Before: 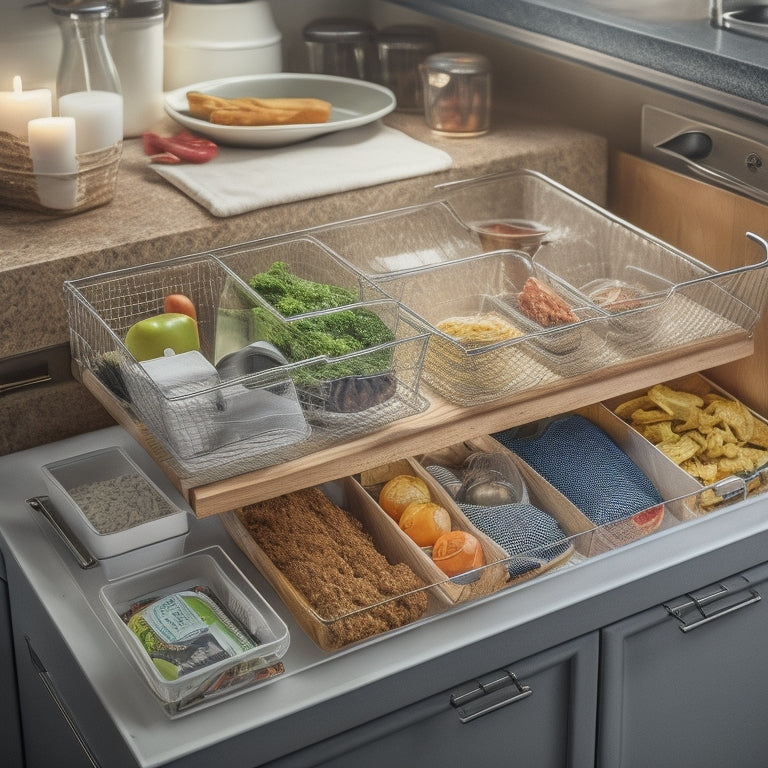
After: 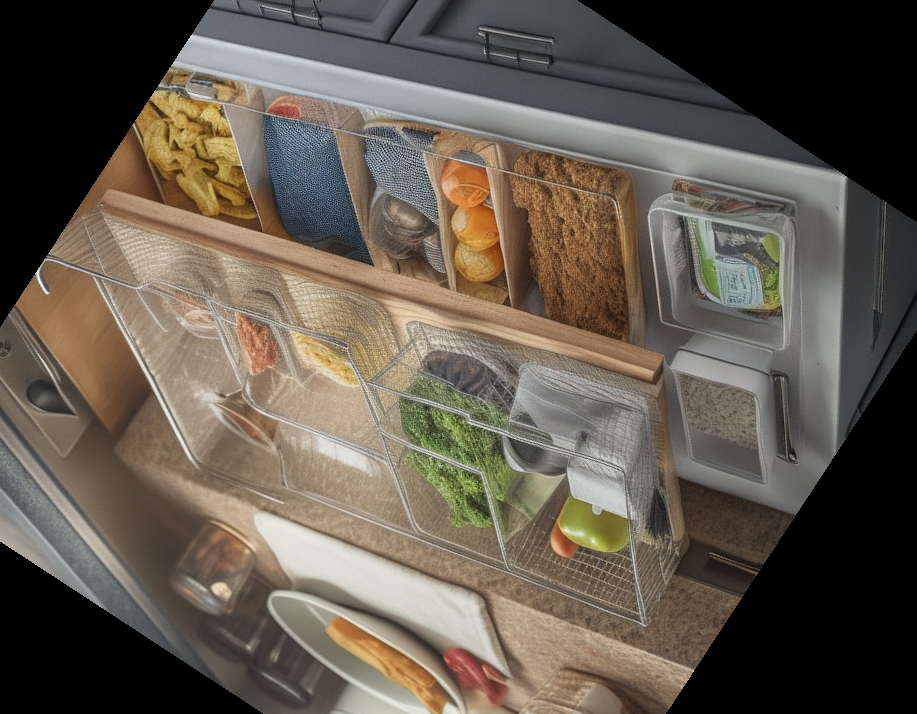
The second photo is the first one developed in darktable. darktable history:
crop and rotate: angle 146.81°, left 9.16%, top 15.651%, right 4.521%, bottom 17.118%
